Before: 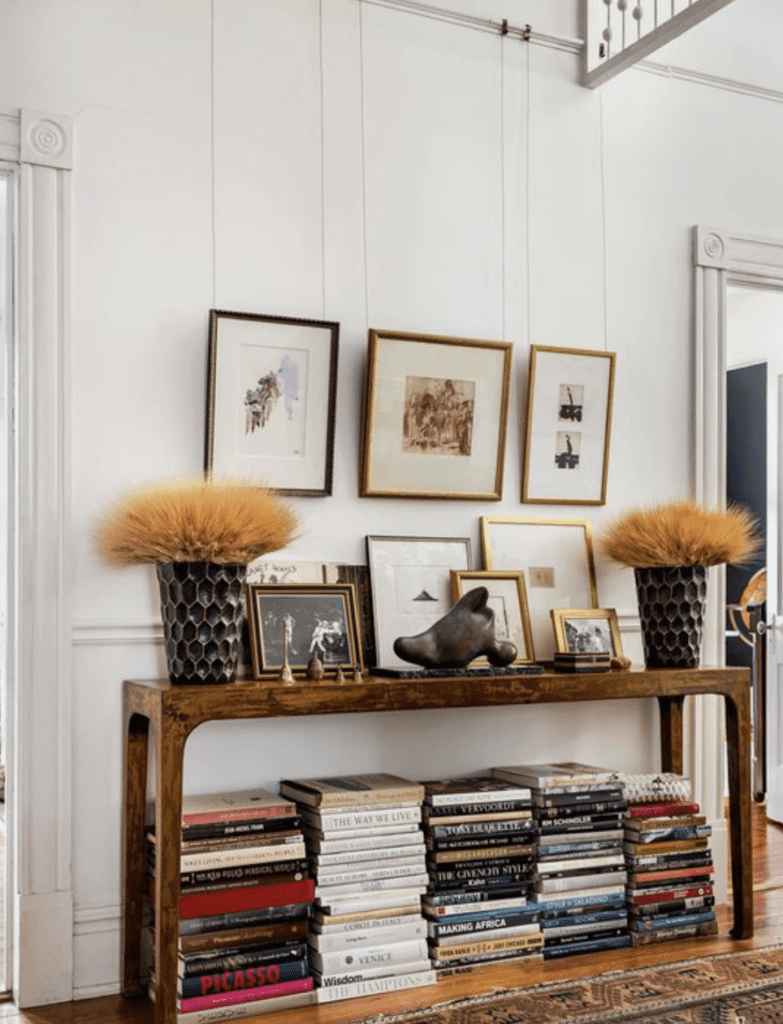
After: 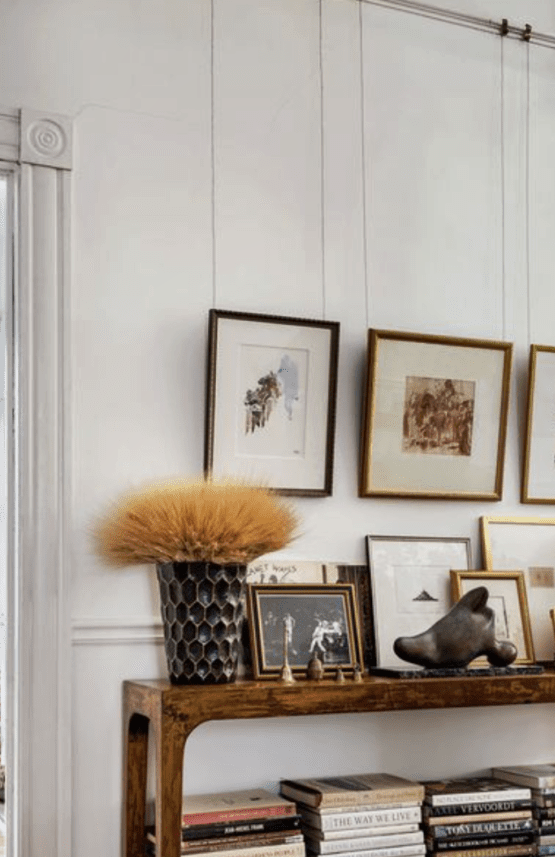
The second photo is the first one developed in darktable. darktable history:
crop: right 29.032%, bottom 16.236%
shadows and highlights: soften with gaussian
